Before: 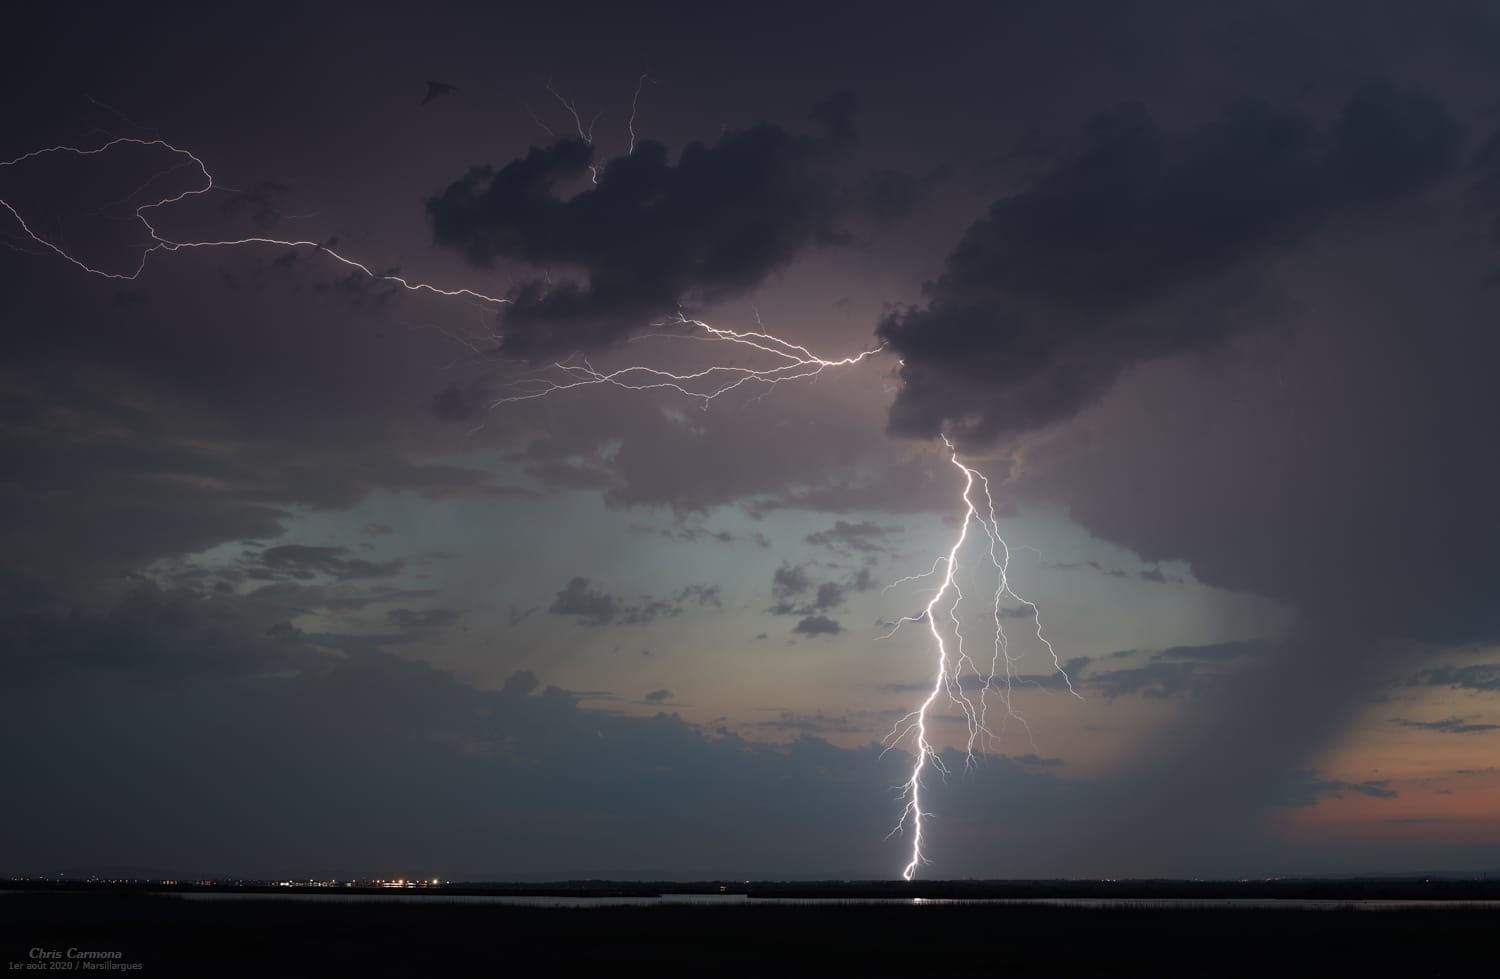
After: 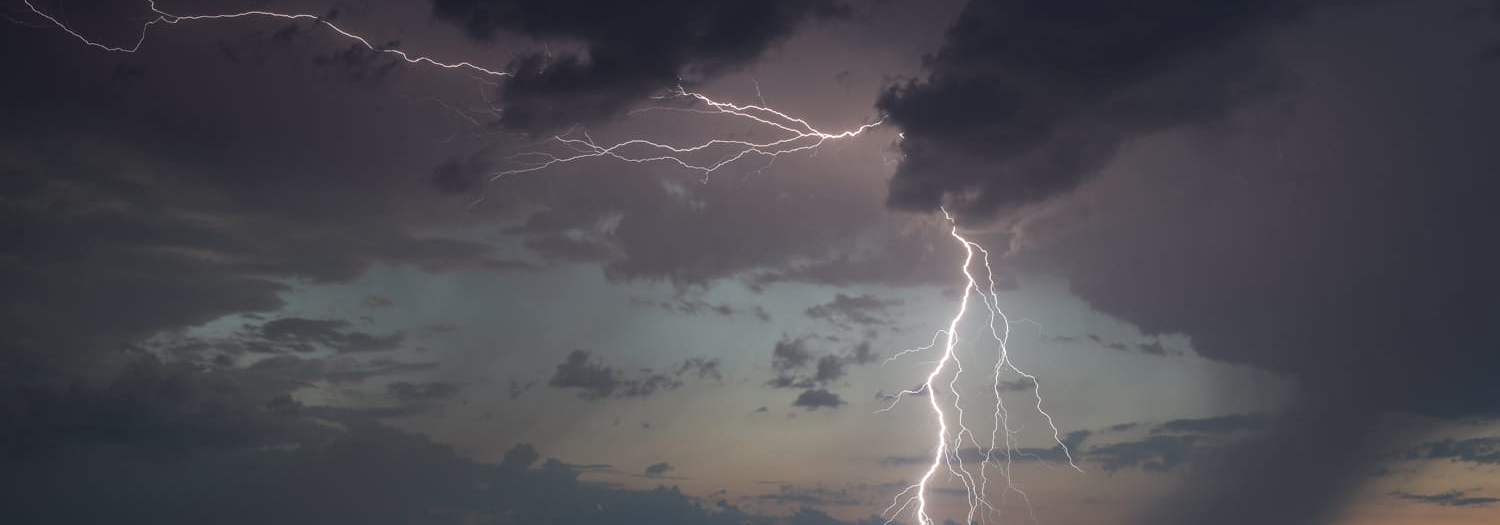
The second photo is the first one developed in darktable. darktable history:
local contrast: on, module defaults
crop and rotate: top 23.284%, bottom 22.991%
